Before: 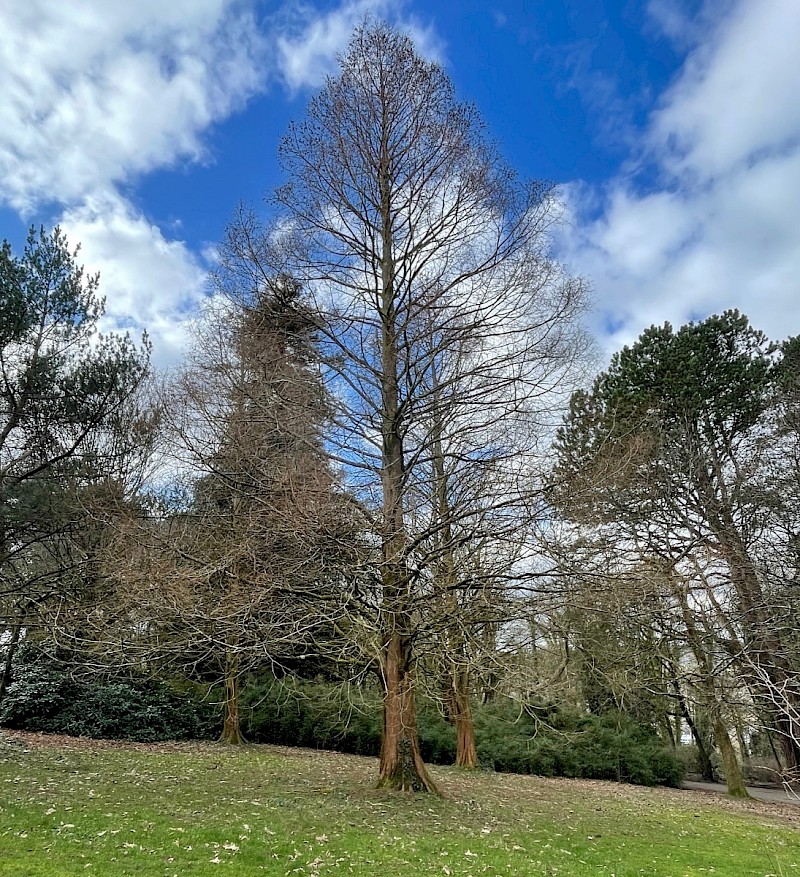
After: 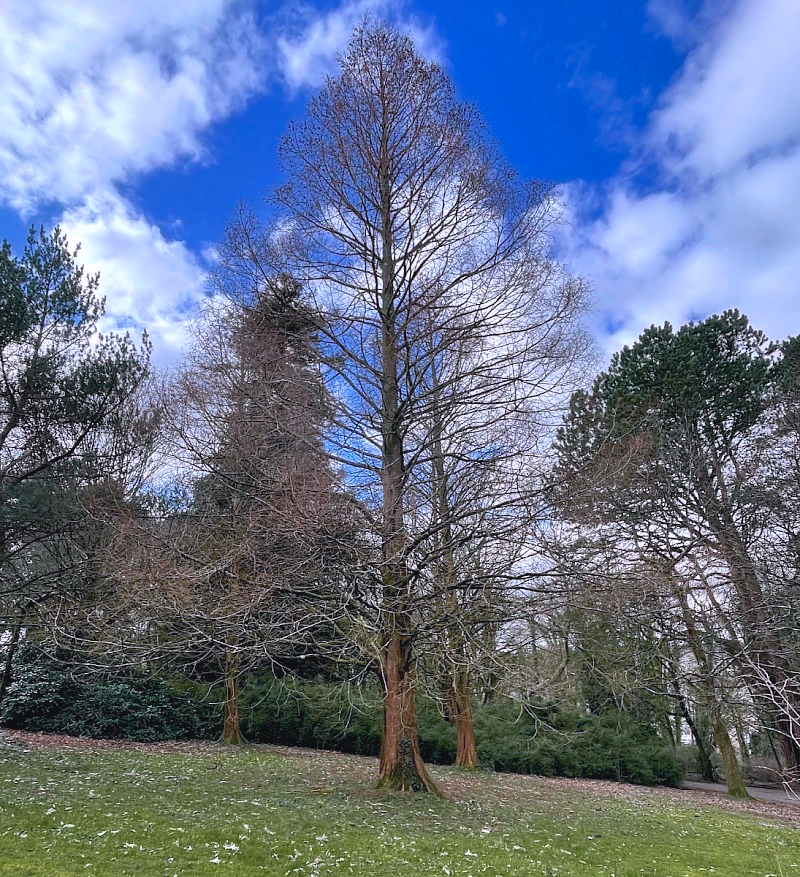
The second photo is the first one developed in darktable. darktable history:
tone curve: curves: ch0 [(0.001, 0.042) (0.128, 0.16) (0.452, 0.42) (0.603, 0.566) (0.754, 0.733) (1, 1)]; ch1 [(0, 0) (0.325, 0.327) (0.412, 0.441) (0.473, 0.466) (0.5, 0.499) (0.549, 0.558) (0.617, 0.625) (0.713, 0.7) (1, 1)]; ch2 [(0, 0) (0.386, 0.397) (0.445, 0.47) (0.505, 0.498) (0.529, 0.524) (0.574, 0.569) (0.652, 0.641) (1, 1)], color space Lab, independent channels, preserve colors none
color calibration: output R [1.063, -0.012, -0.003, 0], output B [-0.079, 0.047, 1, 0], illuminant custom, x 0.389, y 0.387, temperature 3828.34 K
